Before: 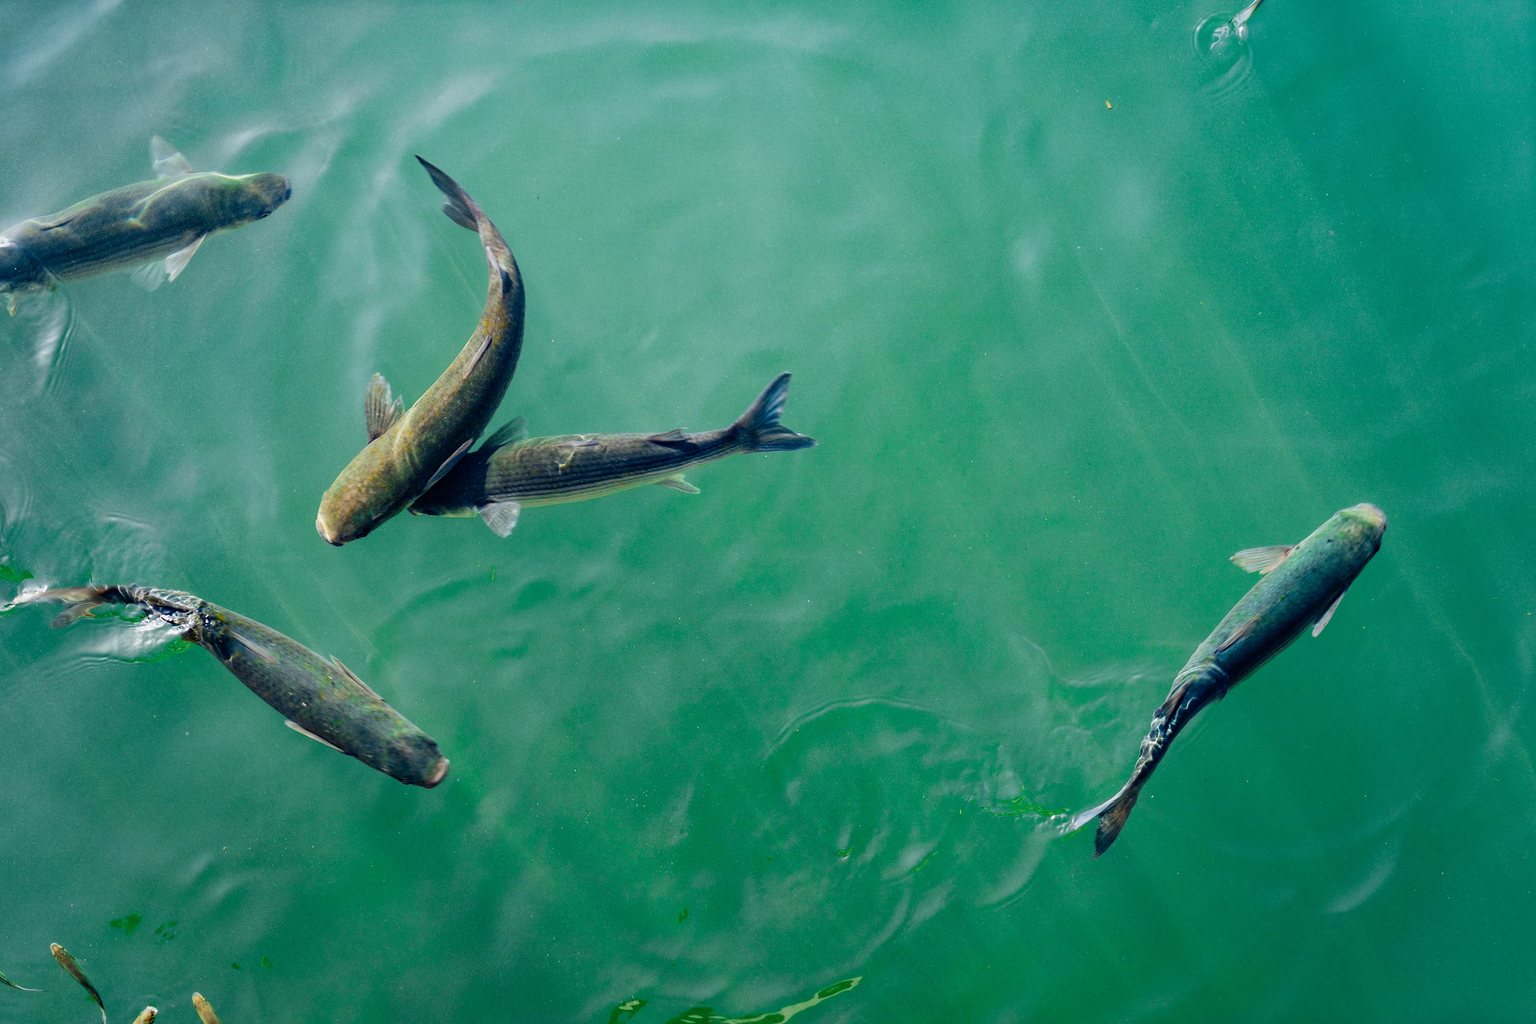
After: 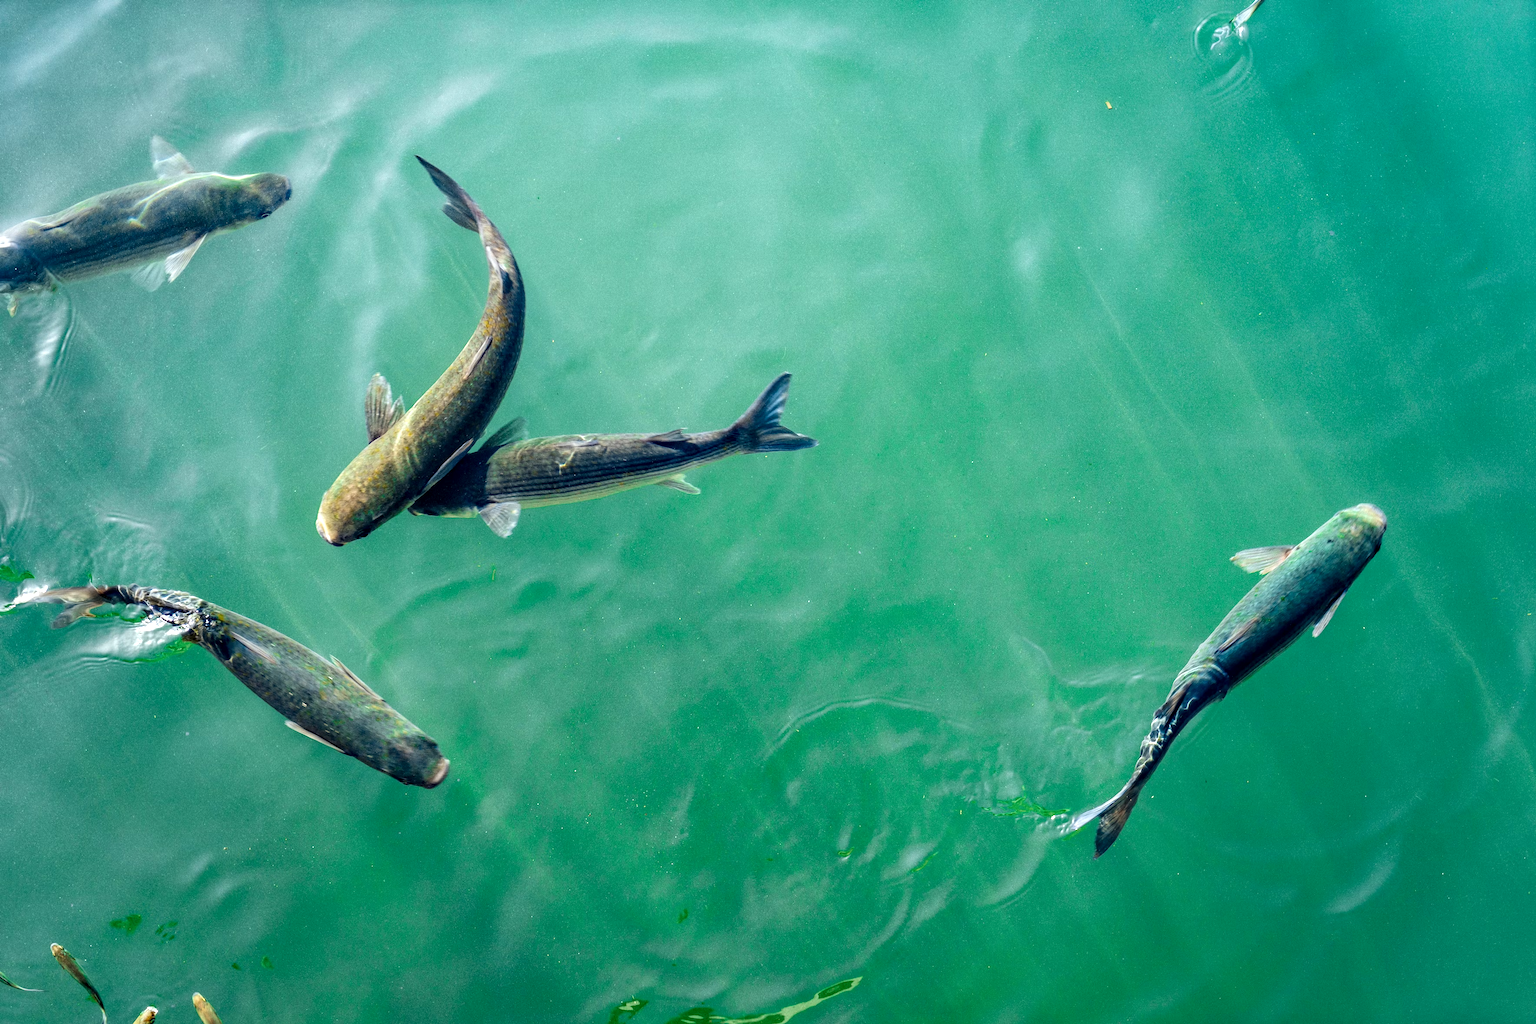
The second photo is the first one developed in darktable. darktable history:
exposure: exposure 0.493 EV, compensate highlight preservation false
local contrast: on, module defaults
tone equalizer: on, module defaults
